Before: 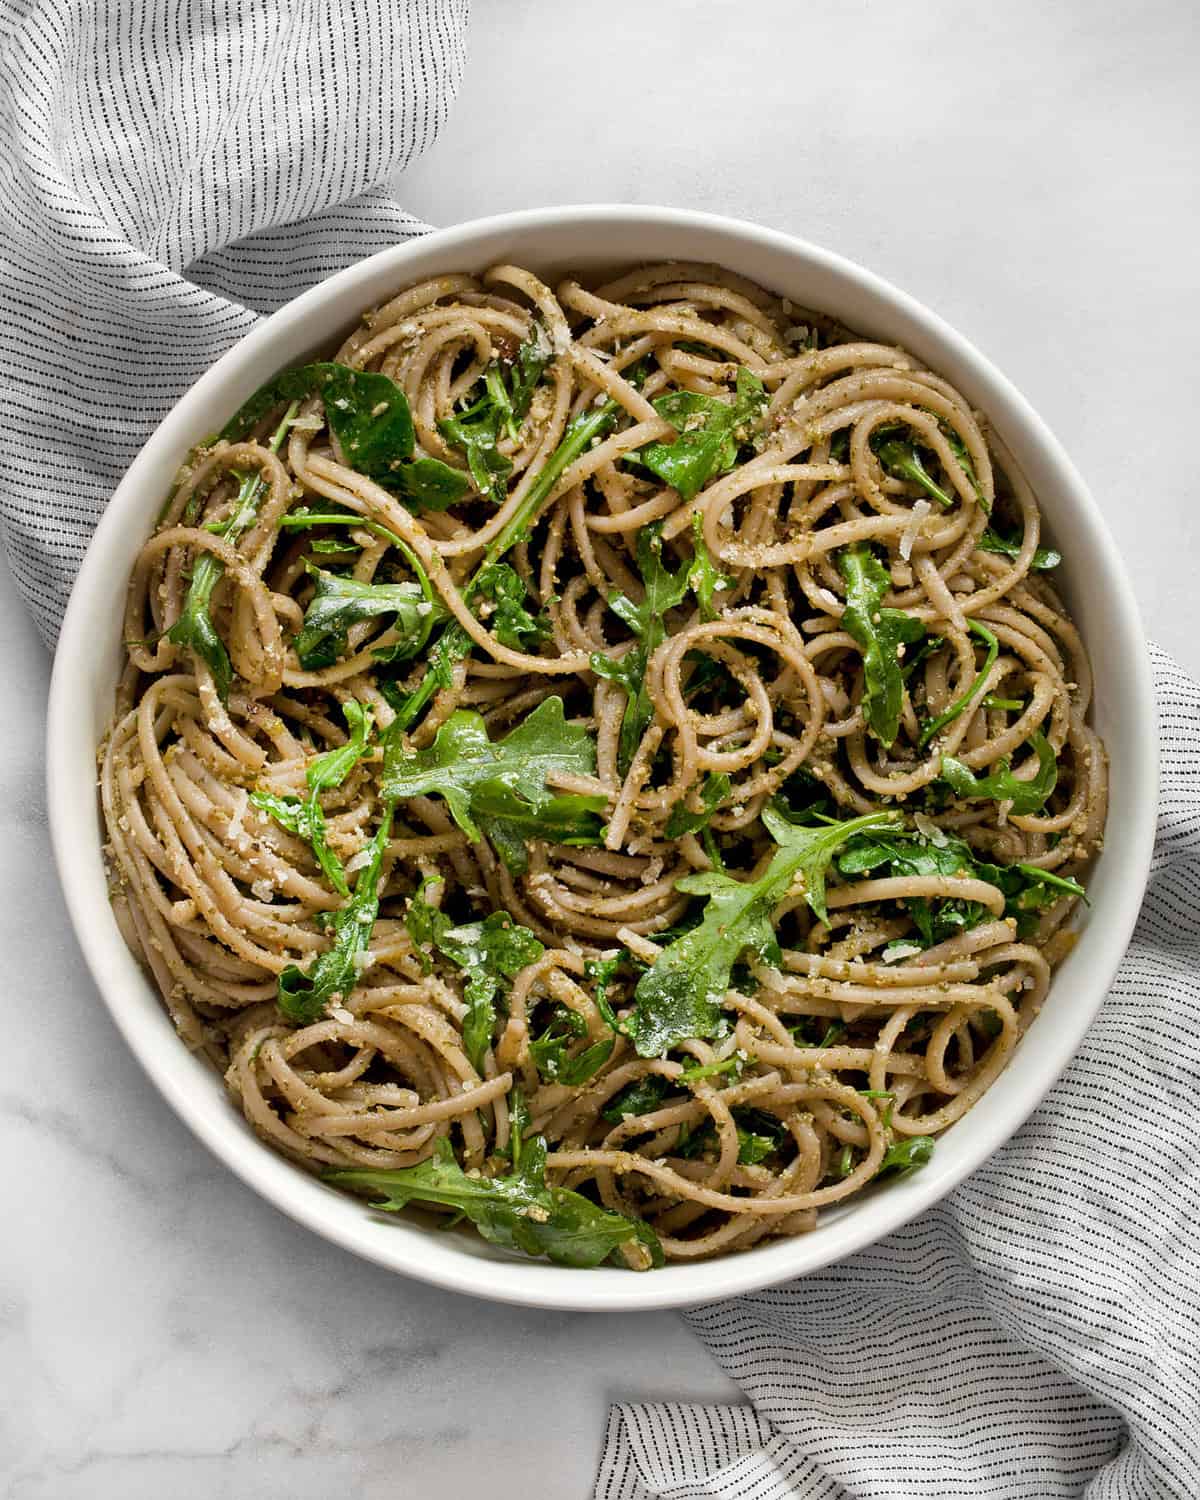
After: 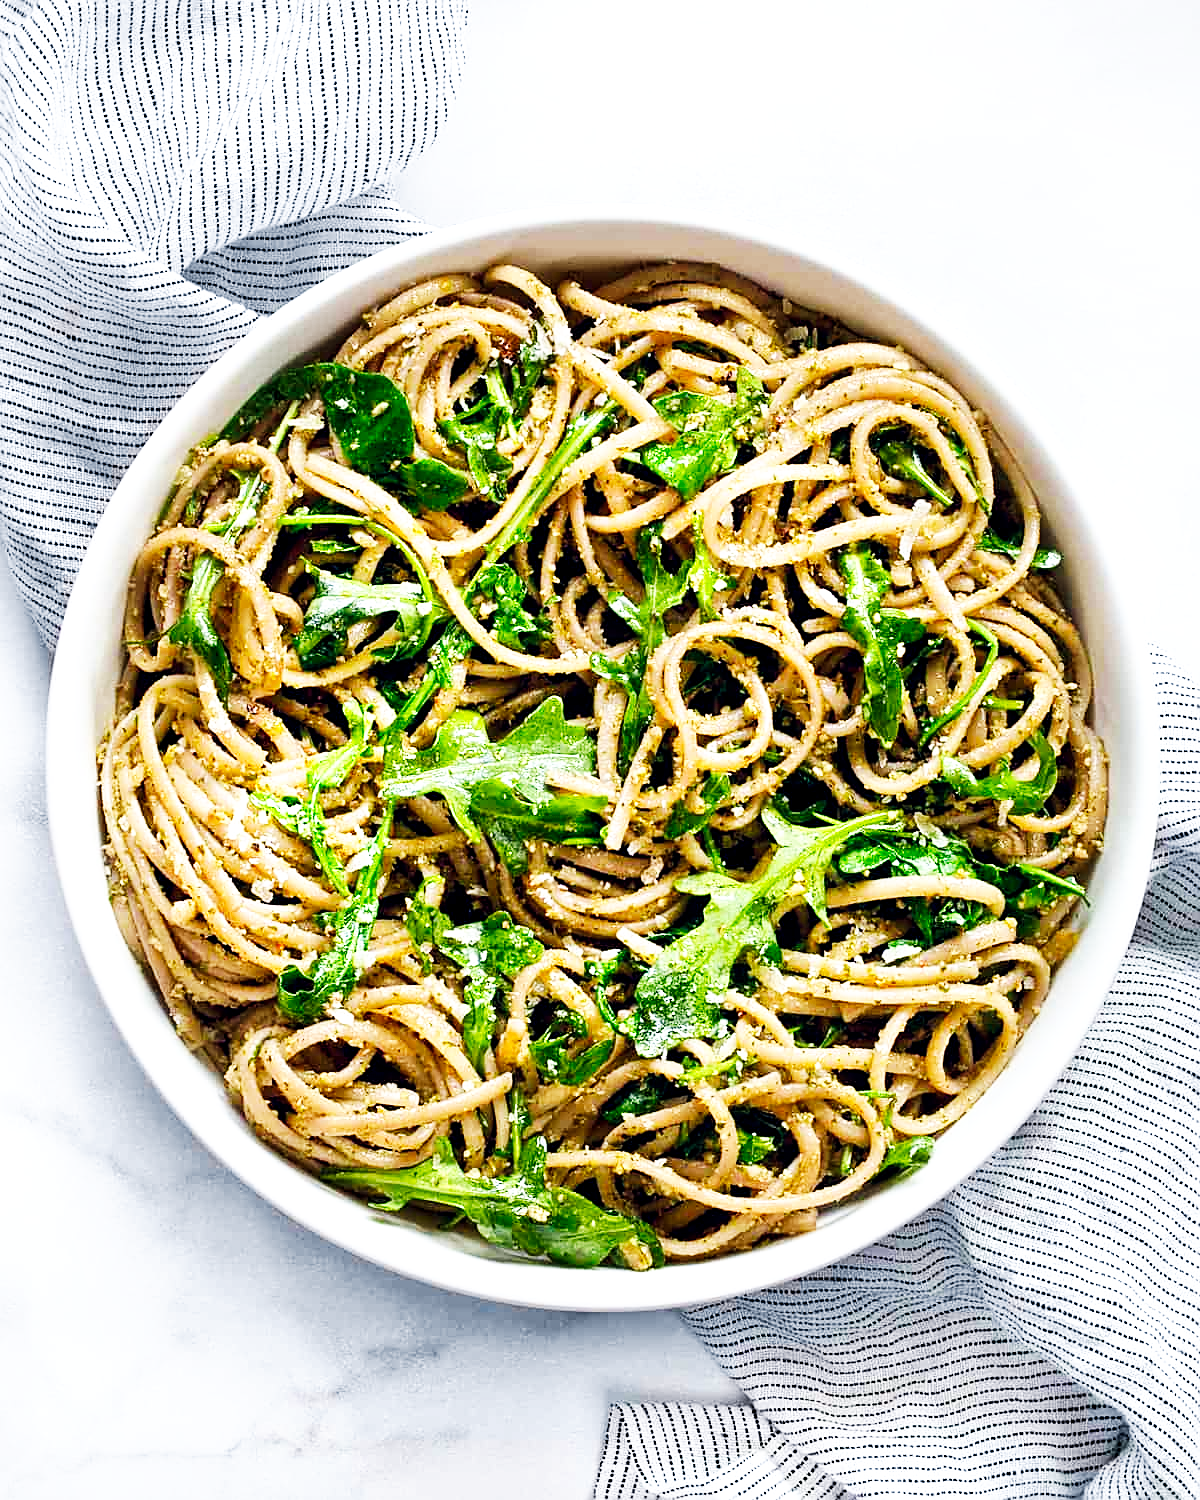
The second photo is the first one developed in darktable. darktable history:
base curve: curves: ch0 [(0, 0) (0.007, 0.004) (0.027, 0.03) (0.046, 0.07) (0.207, 0.54) (0.442, 0.872) (0.673, 0.972) (1, 1)], preserve colors none
local contrast: highlights 100%, shadows 100%, detail 120%, midtone range 0.2
color calibration: illuminant custom, x 0.368, y 0.373, temperature 4330.32 K
color balance rgb: shadows lift › hue 87.51°, highlights gain › chroma 1.62%, highlights gain › hue 55.1°, global offset › chroma 0.06%, global offset › hue 253.66°, linear chroma grading › global chroma 0.5%
color zones: curves: ch0 [(0, 0.613) (0.01, 0.613) (0.245, 0.448) (0.498, 0.529) (0.642, 0.665) (0.879, 0.777) (0.99, 0.613)]; ch1 [(0, 0) (0.143, 0) (0.286, 0) (0.429, 0) (0.571, 0) (0.714, 0) (0.857, 0)], mix -121.96%
lens correction: correction method embedded metadata, crop 1, focal 40, aperture 4, distance 15.16, camera "ILCE-7M3", lens "FE 40mm F2.5 G"
sharpen: on, module defaults
